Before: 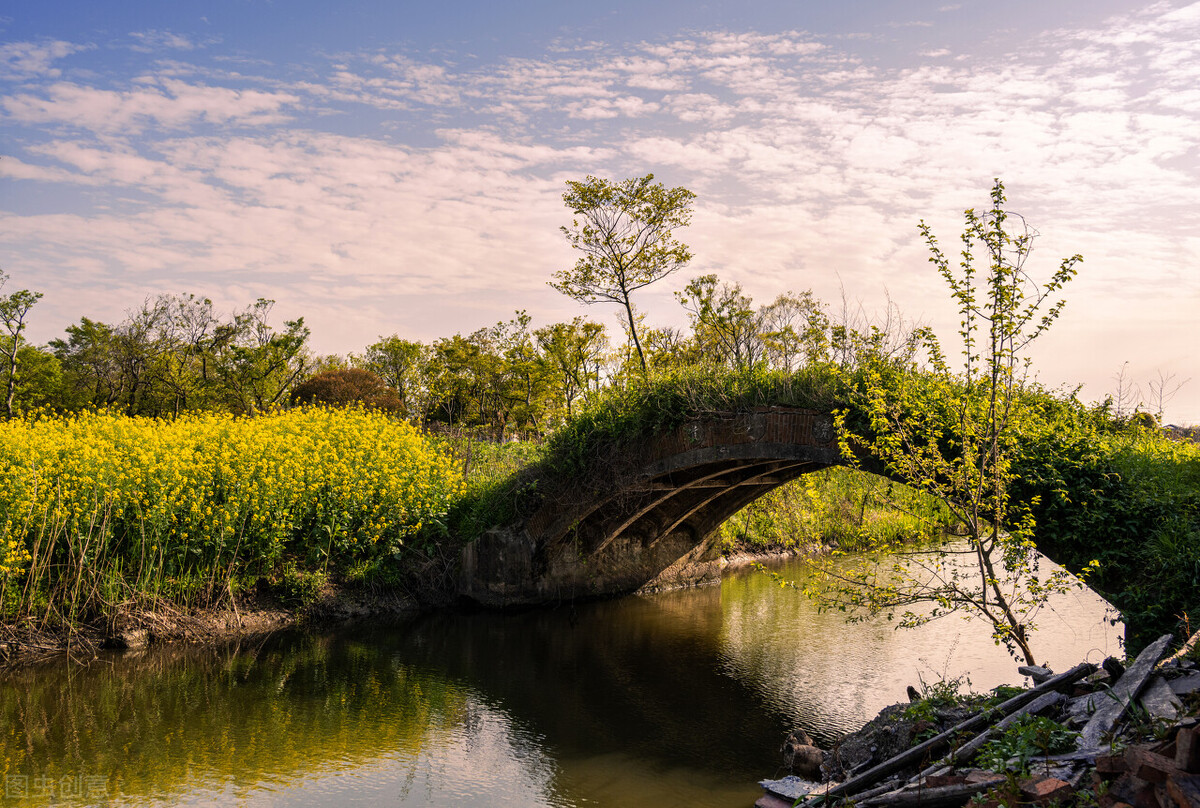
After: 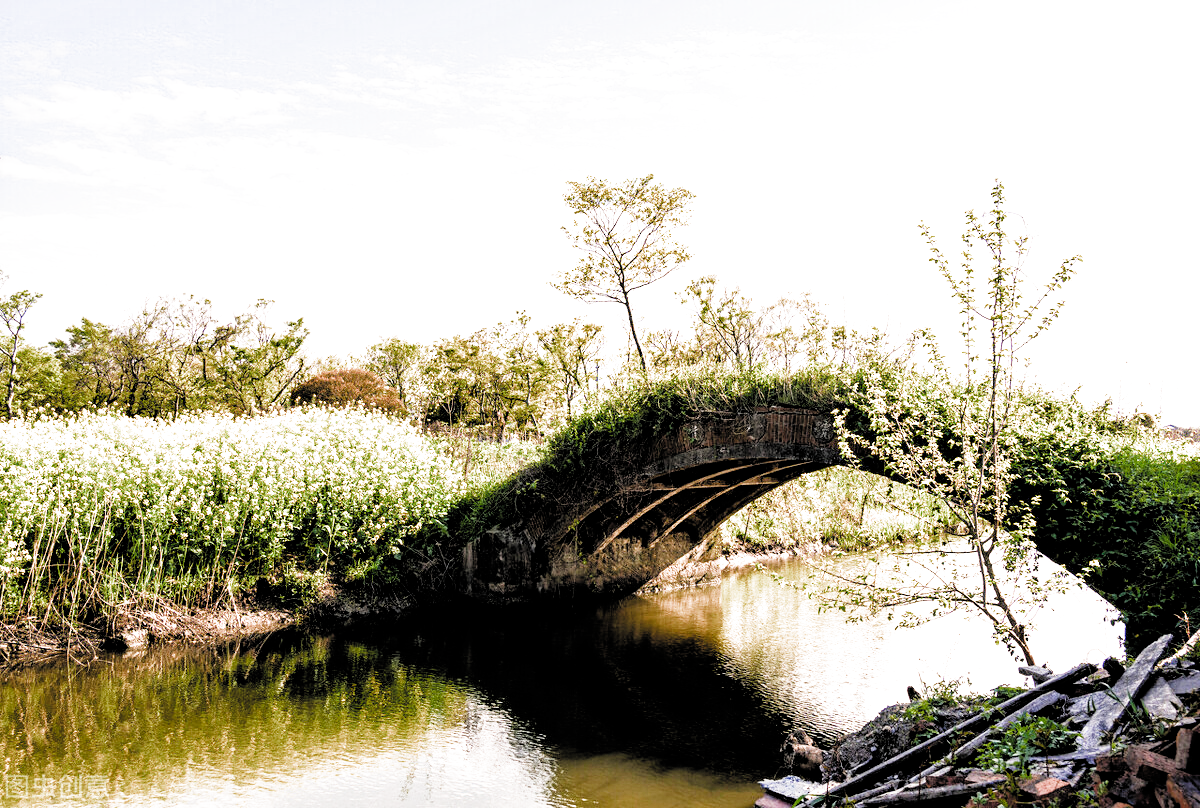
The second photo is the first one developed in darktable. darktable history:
exposure: black level correction 0.001, exposure 1.99 EV, compensate highlight preservation false
color balance rgb: perceptual saturation grading › global saturation 7.406%, perceptual saturation grading › shadows 4.331%
filmic rgb: black relative exposure -3.83 EV, white relative exposure 3.49 EV, hardness 2.6, contrast 1.104, color science v4 (2020)
